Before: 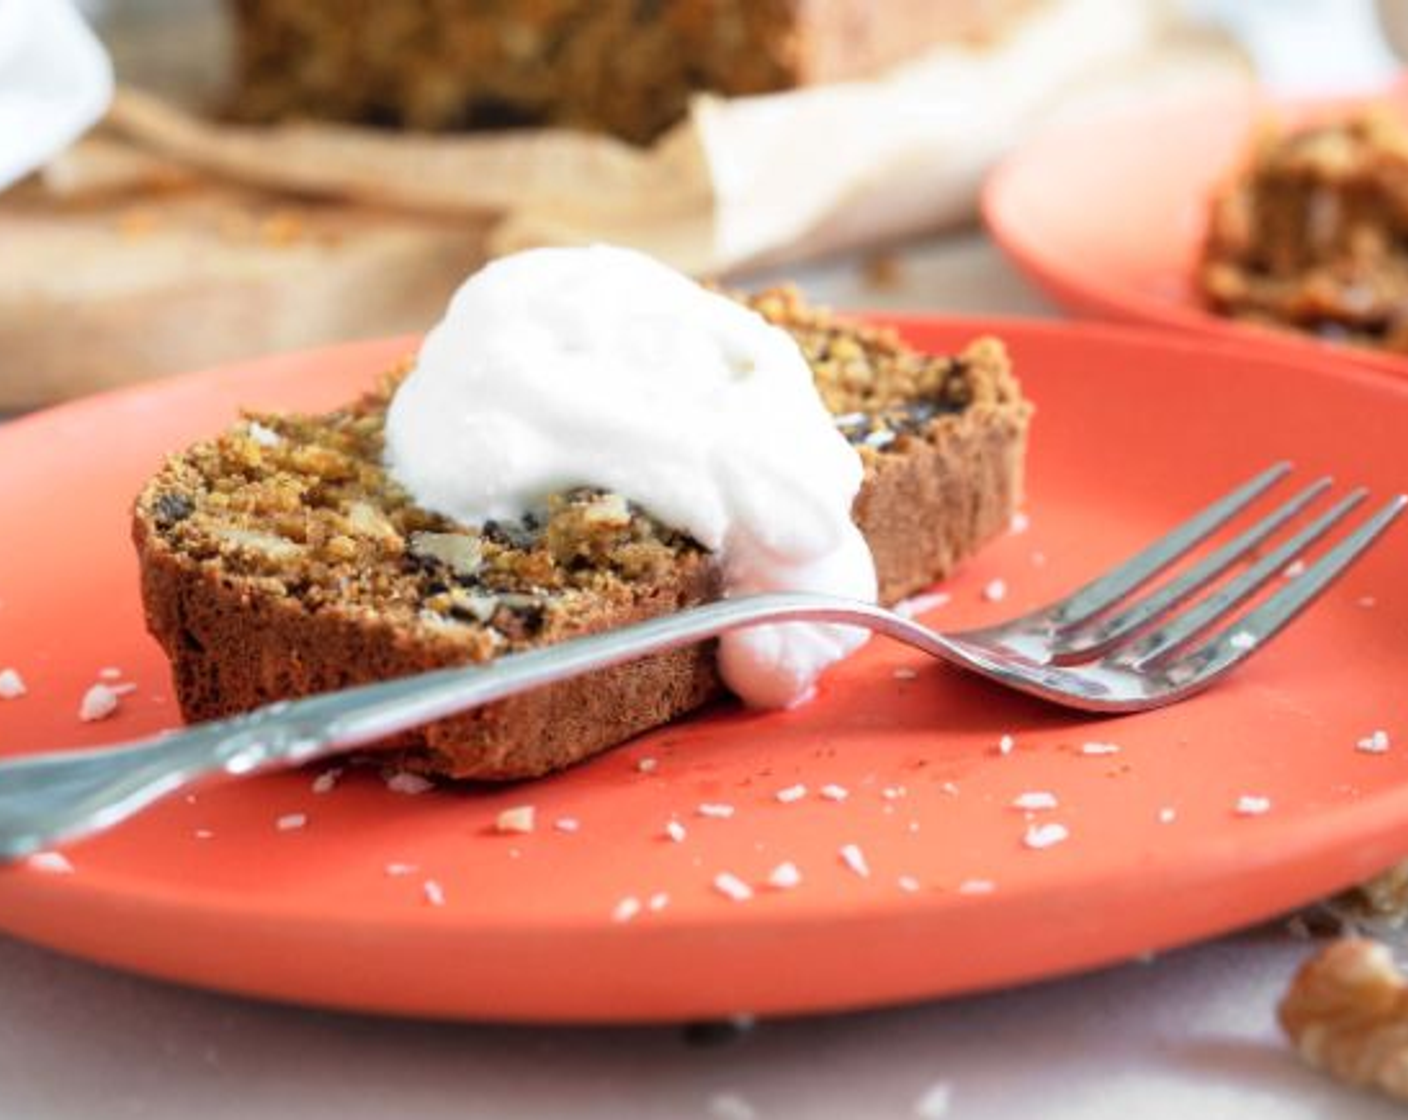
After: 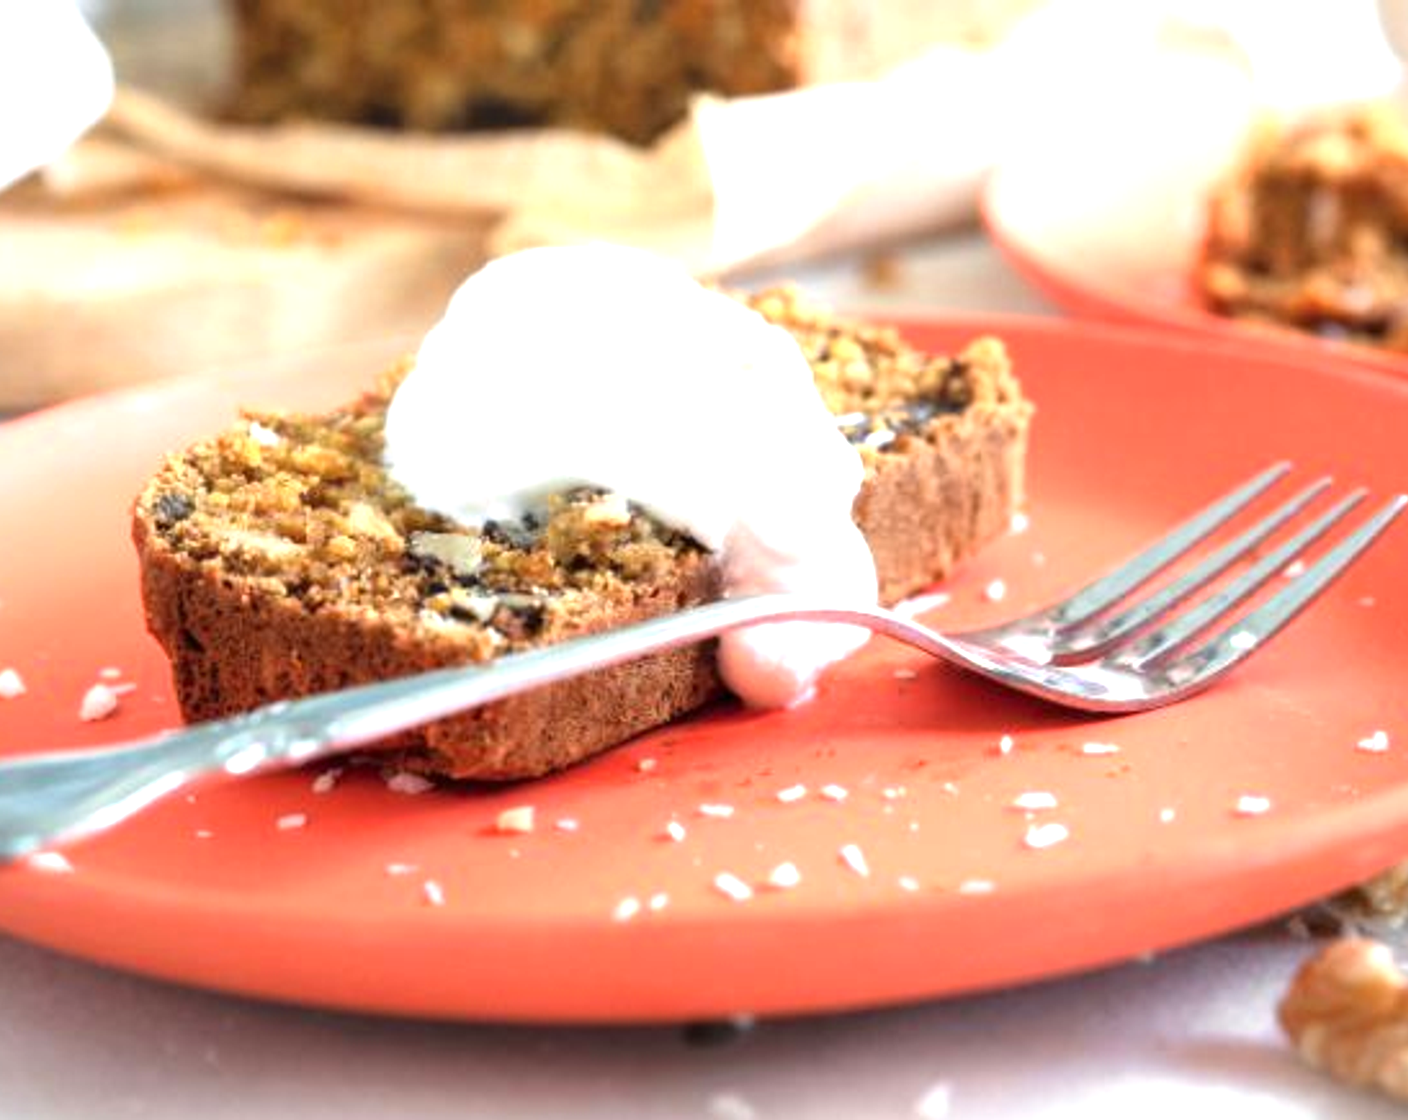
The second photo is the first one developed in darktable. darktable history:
exposure: exposure 0.751 EV, compensate highlight preservation false
